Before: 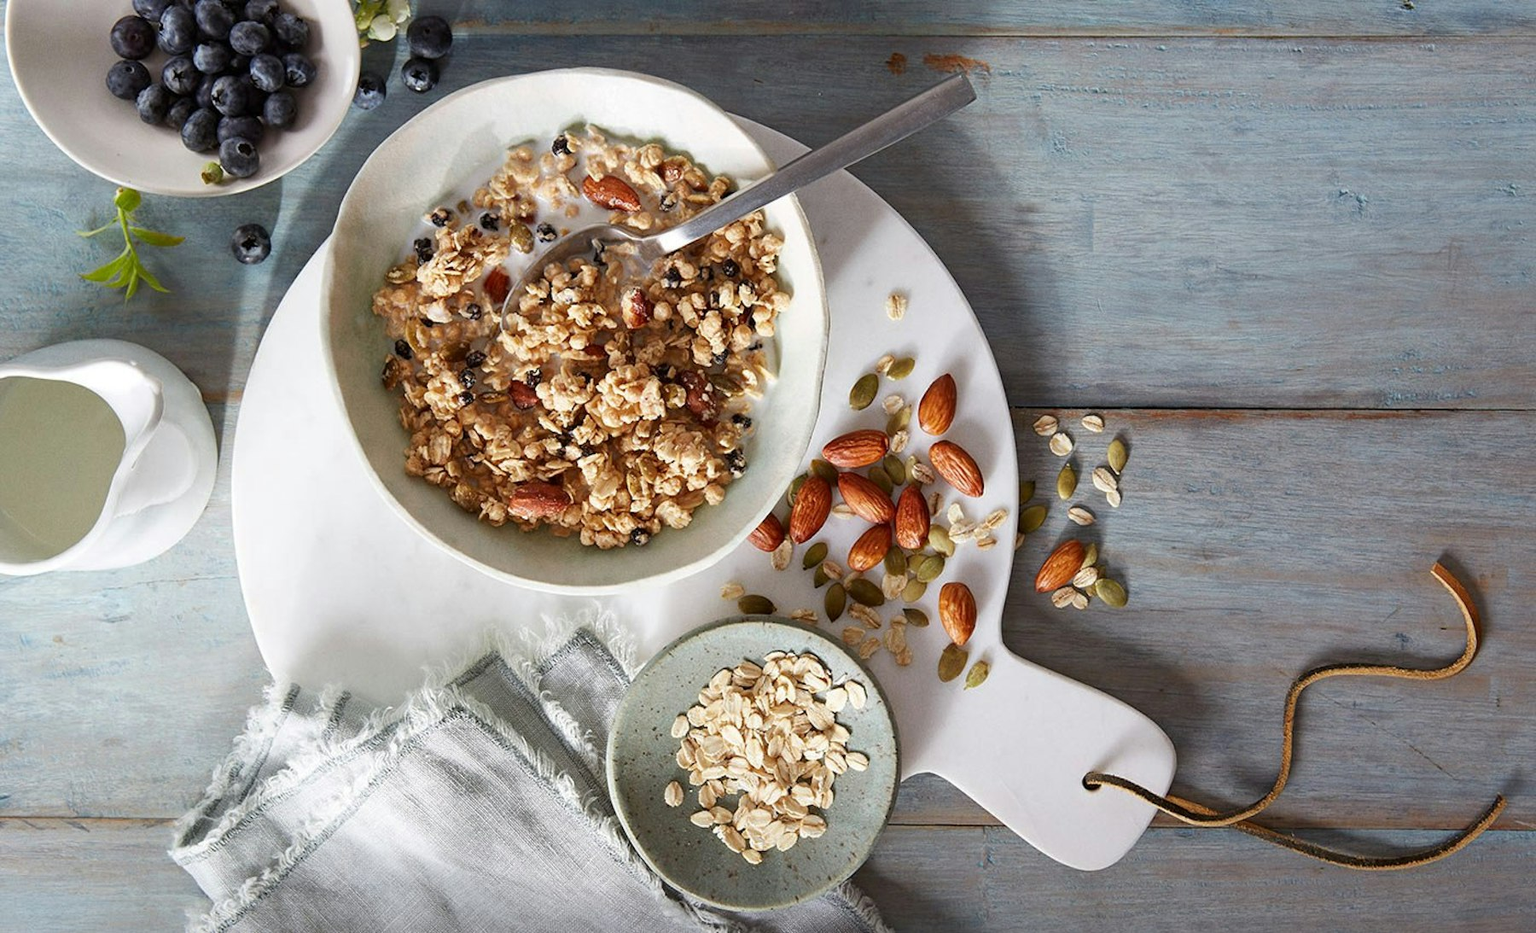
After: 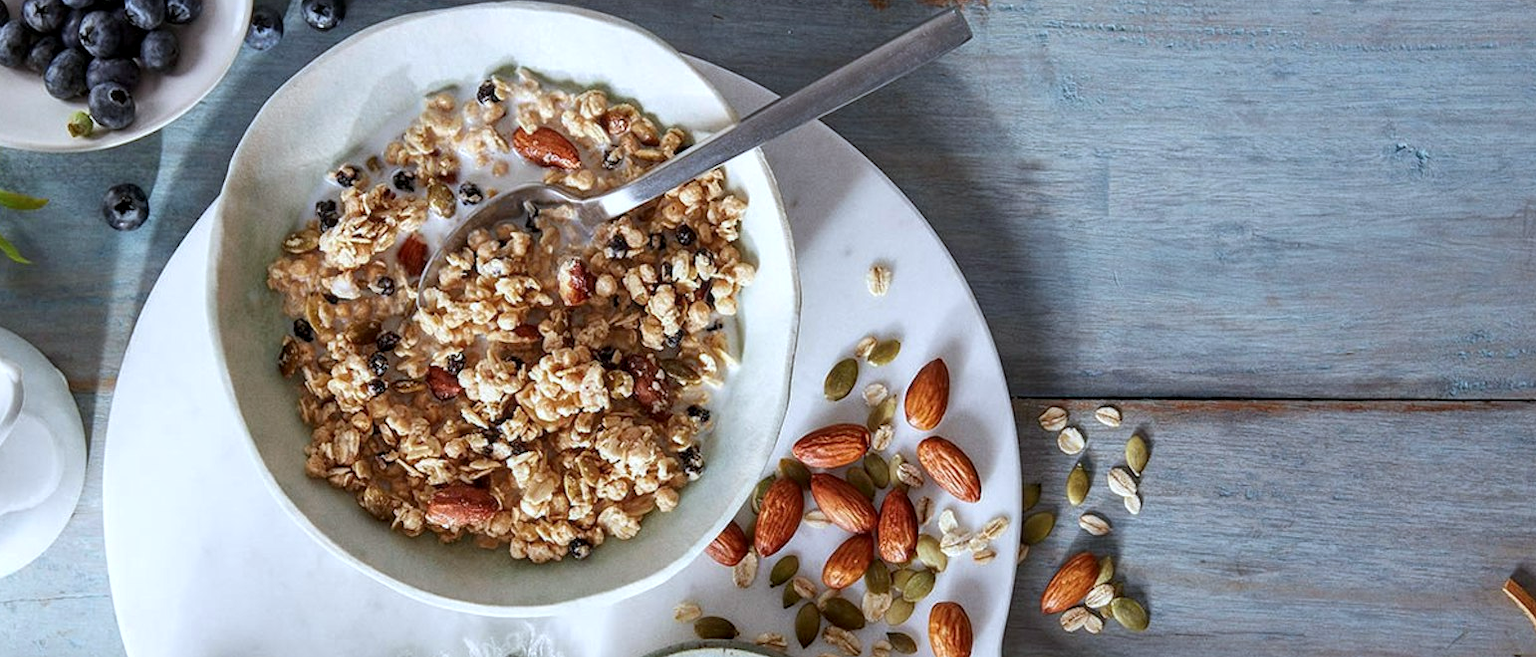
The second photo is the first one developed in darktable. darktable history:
local contrast: on, module defaults
color calibration: x 0.367, y 0.379, temperature 4395.86 K
crop and rotate: left 9.345%, top 7.22%, right 4.982%, bottom 32.331%
